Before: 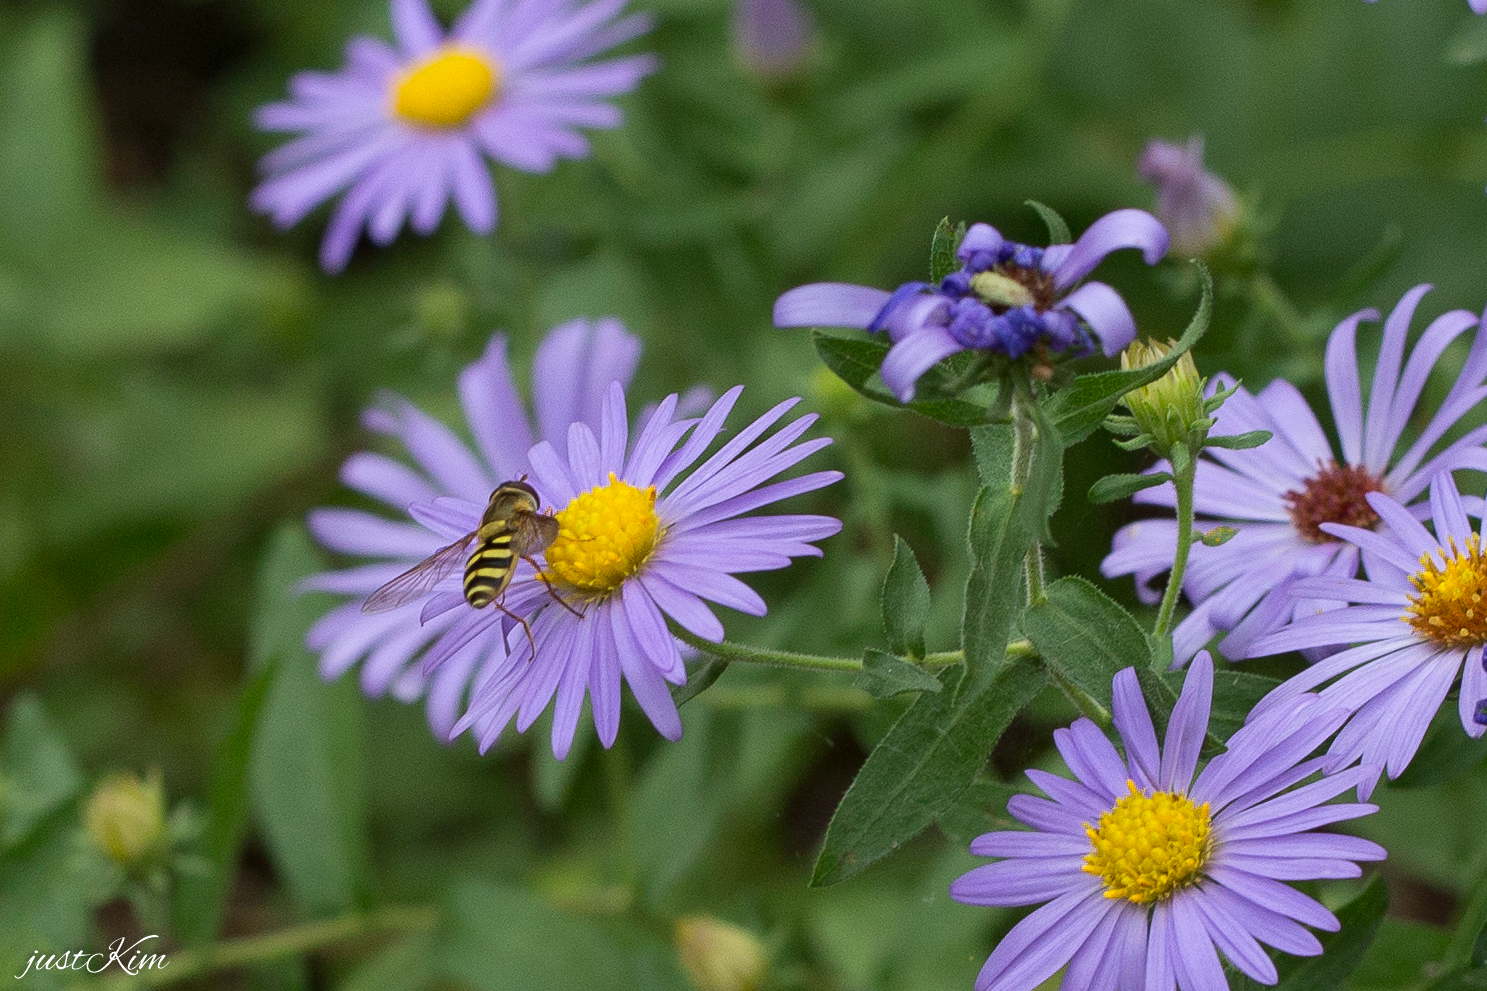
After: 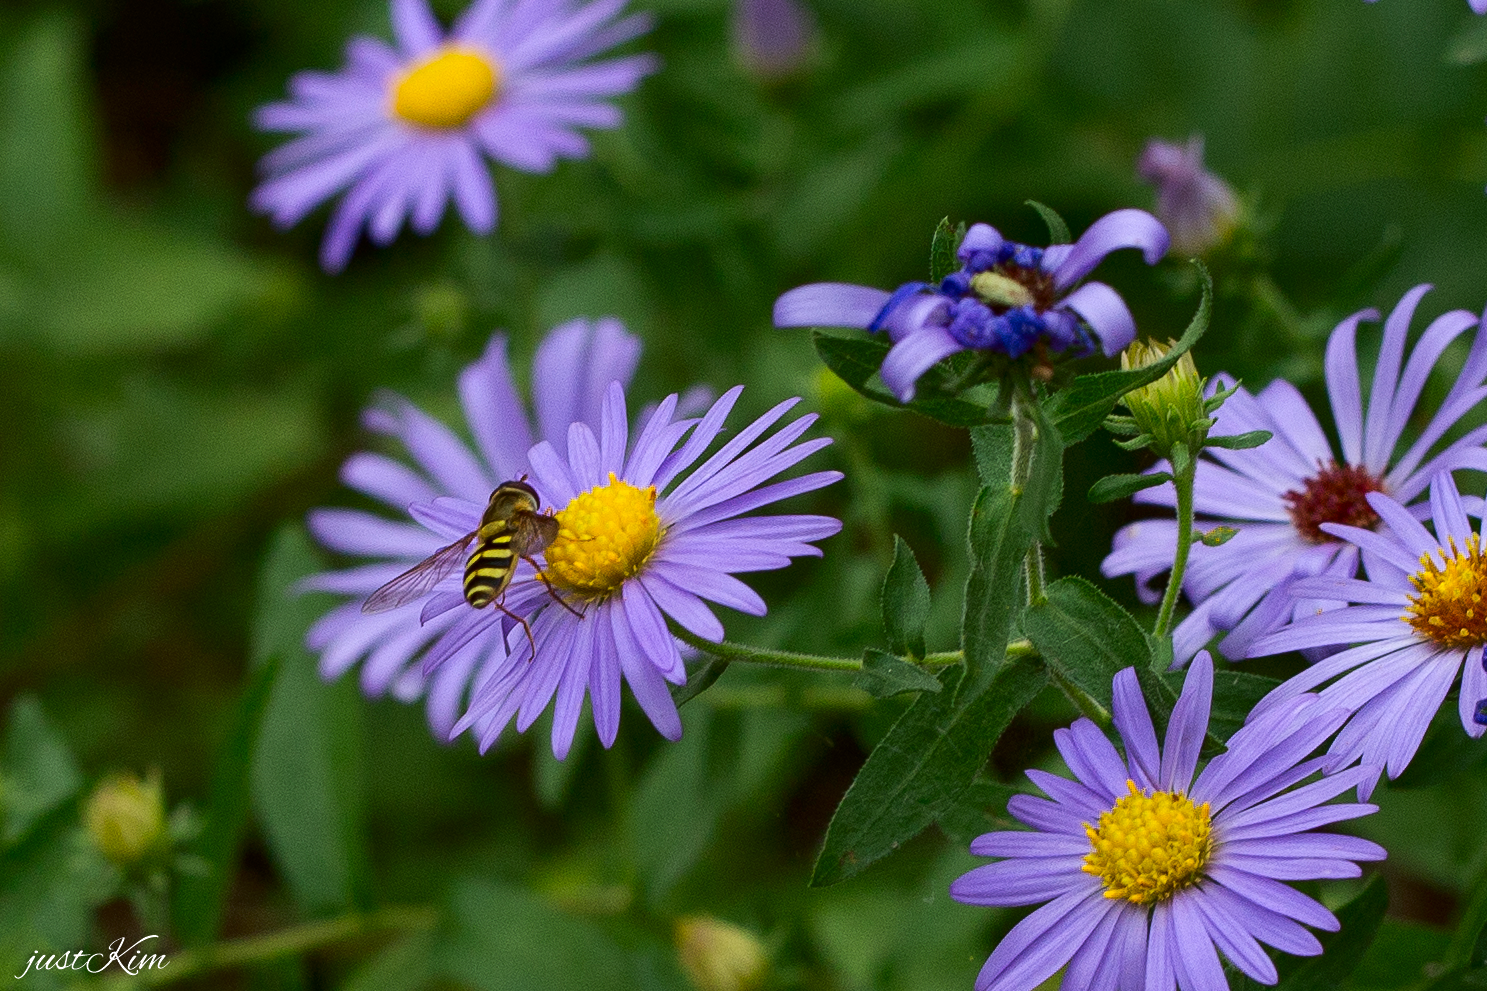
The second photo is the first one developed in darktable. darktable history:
contrast brightness saturation: contrast 0.12, brightness -0.12, saturation 0.2
white balance: emerald 1
